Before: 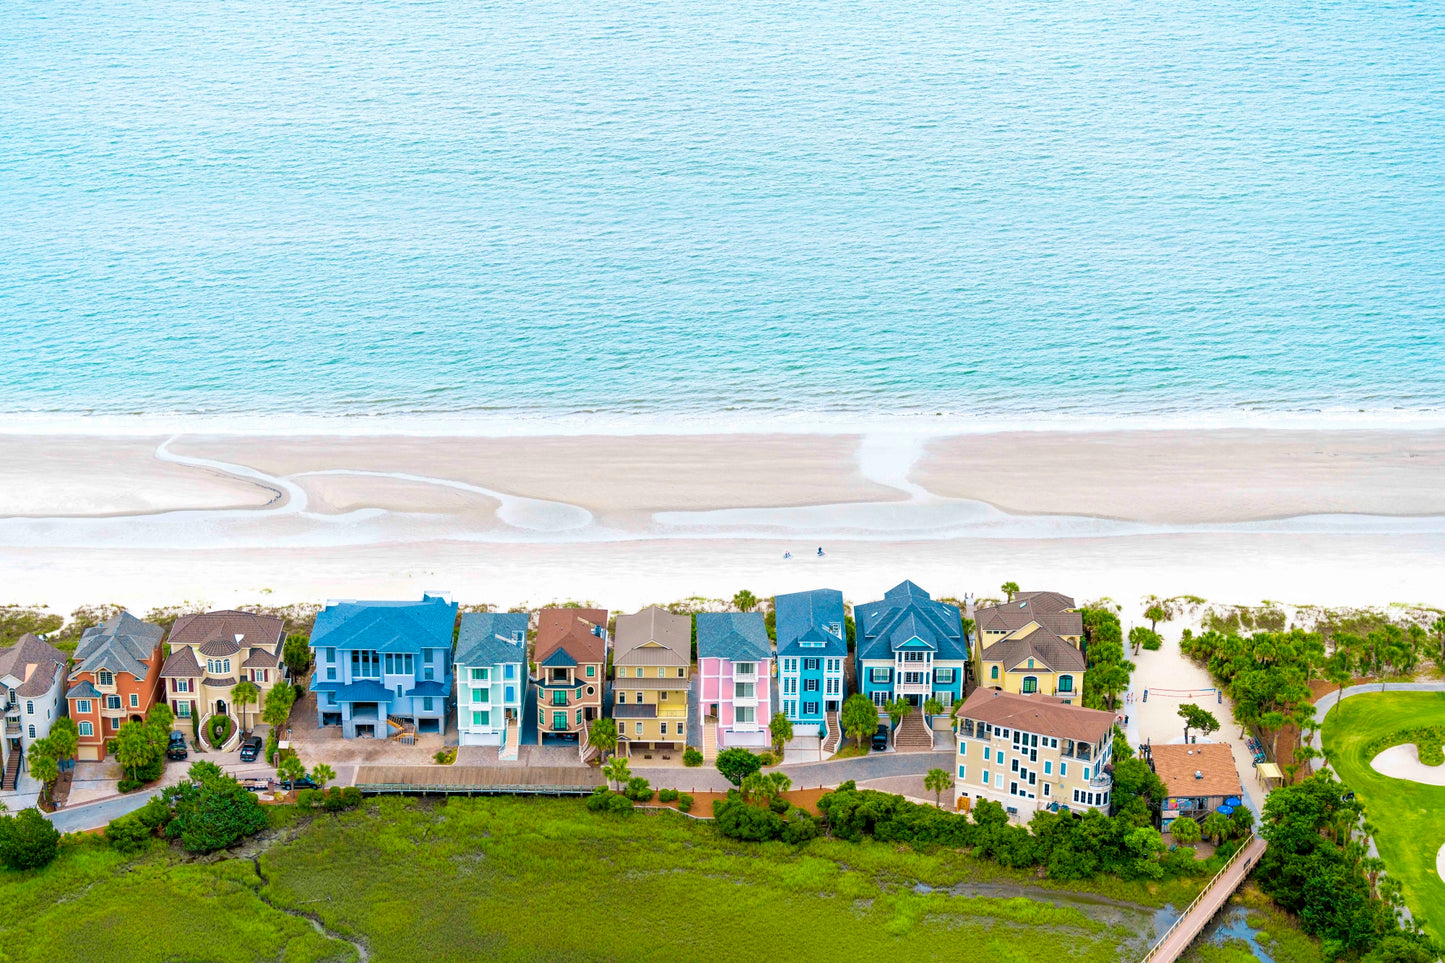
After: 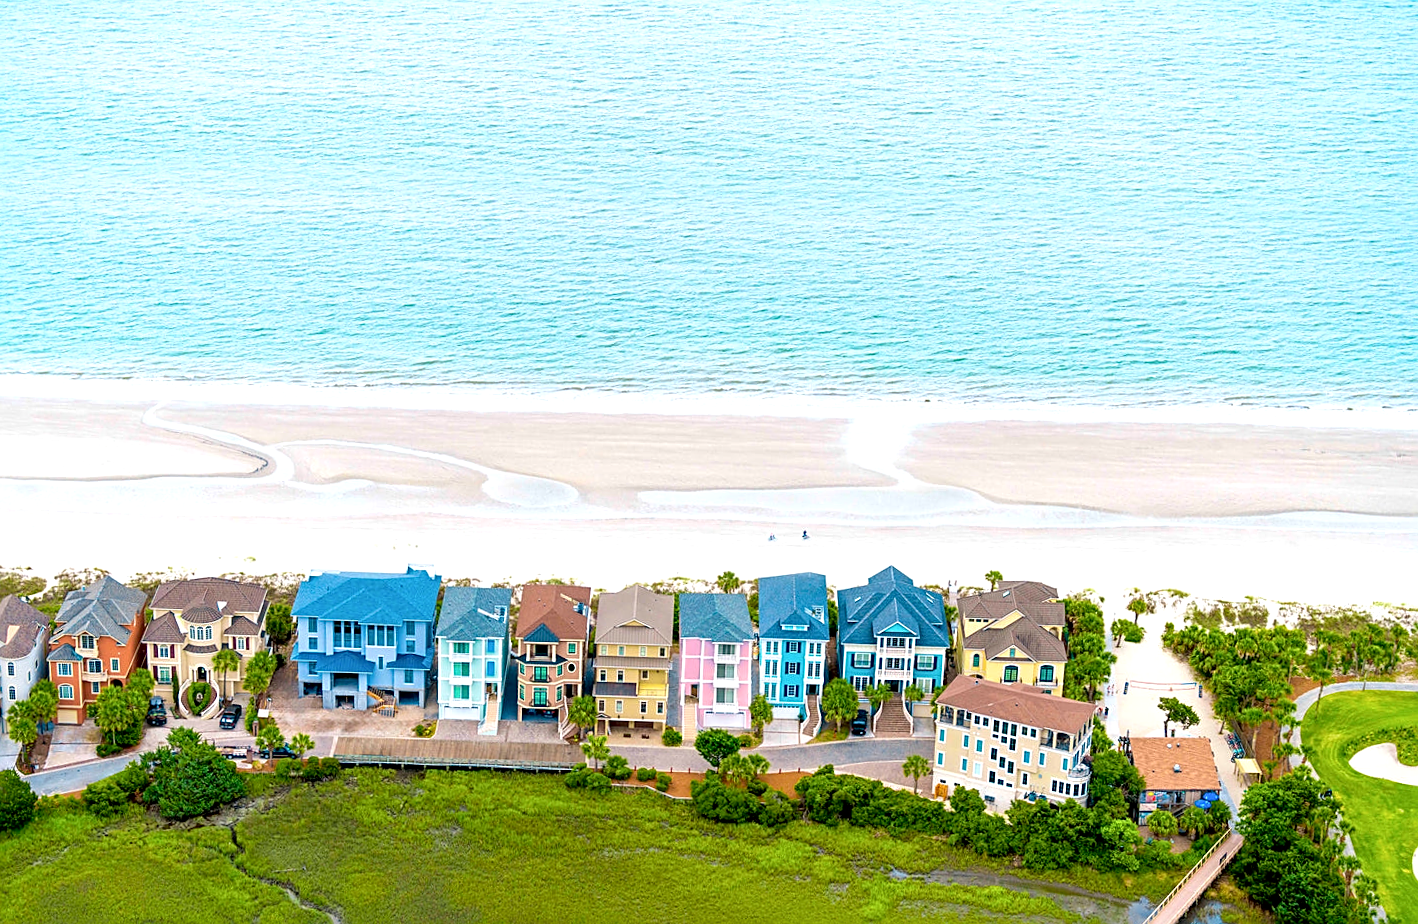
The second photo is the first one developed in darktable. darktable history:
rotate and perspective: rotation 1.57°, crop left 0.018, crop right 0.982, crop top 0.039, crop bottom 0.961
sharpen: on, module defaults
exposure: black level correction 0.005, exposure 0.286 EV, compensate highlight preservation false
contrast brightness saturation: saturation -0.05
